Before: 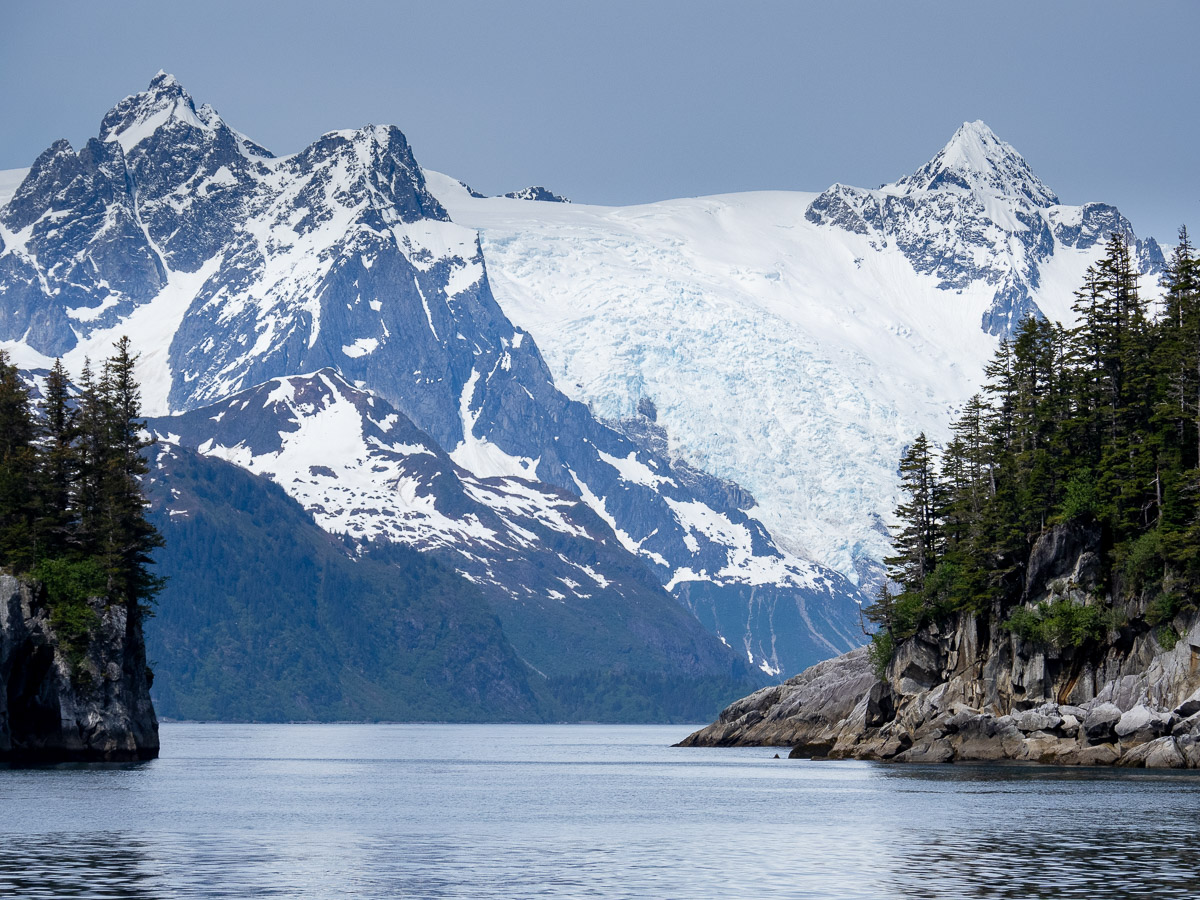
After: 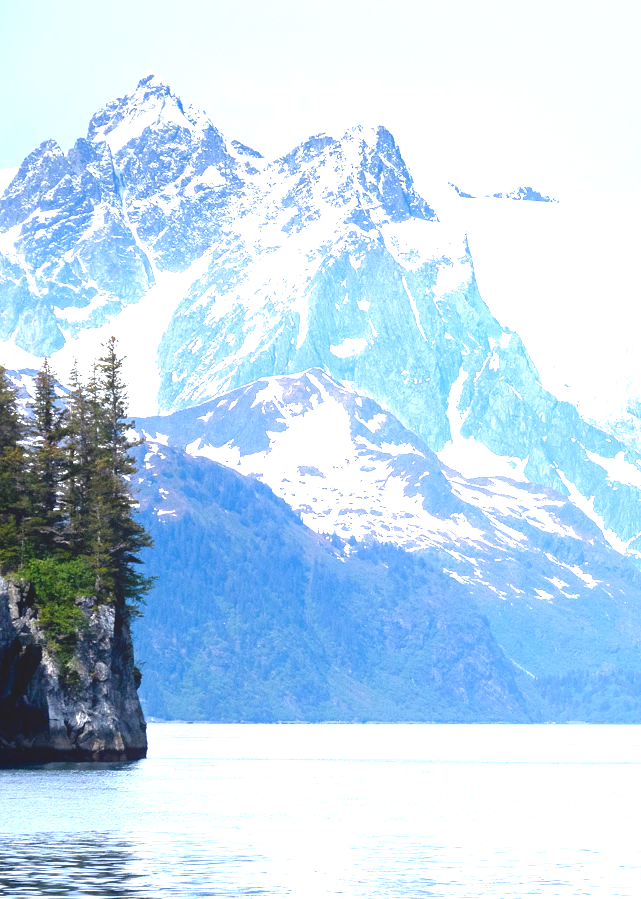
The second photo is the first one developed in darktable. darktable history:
exposure: black level correction 0.001, exposure 1.997 EV, compensate exposure bias true, compensate highlight preservation false
crop: left 1.017%, right 45.535%, bottom 0.08%
local contrast: detail 69%
